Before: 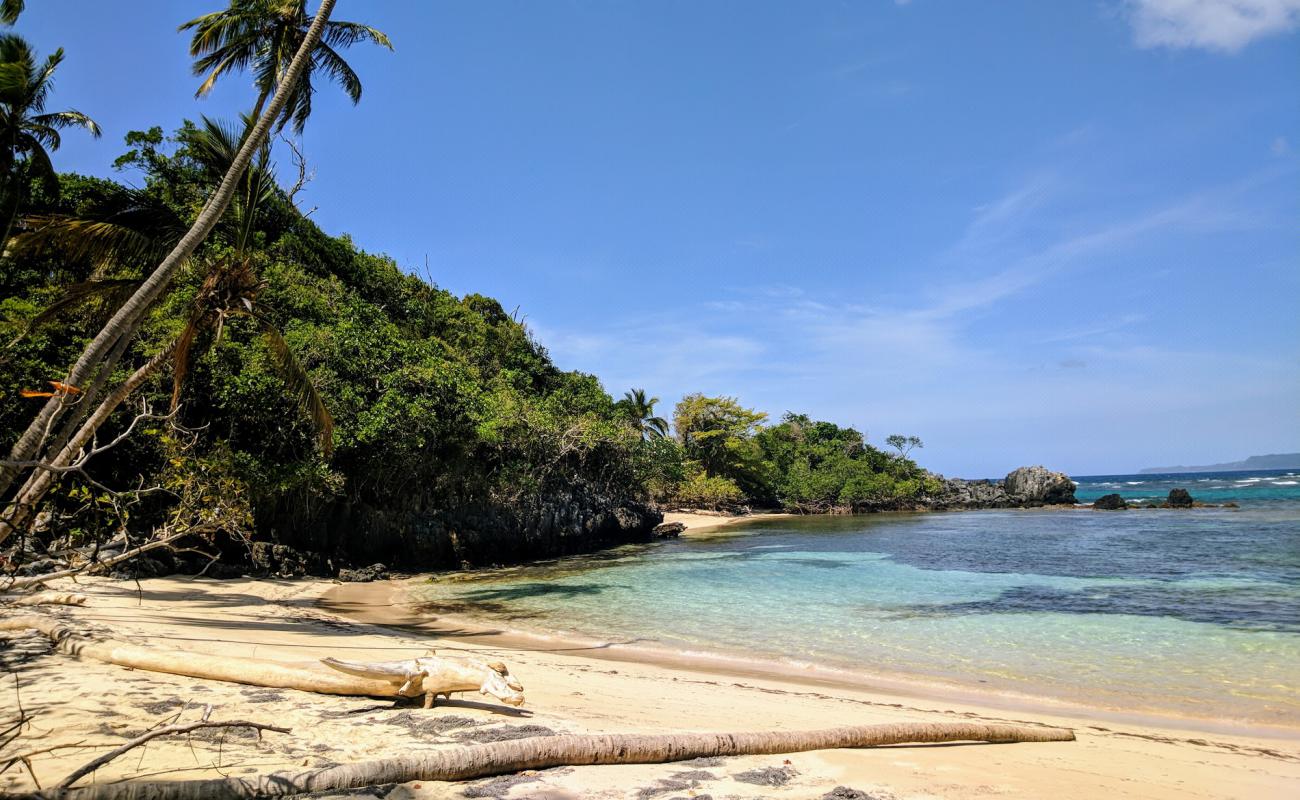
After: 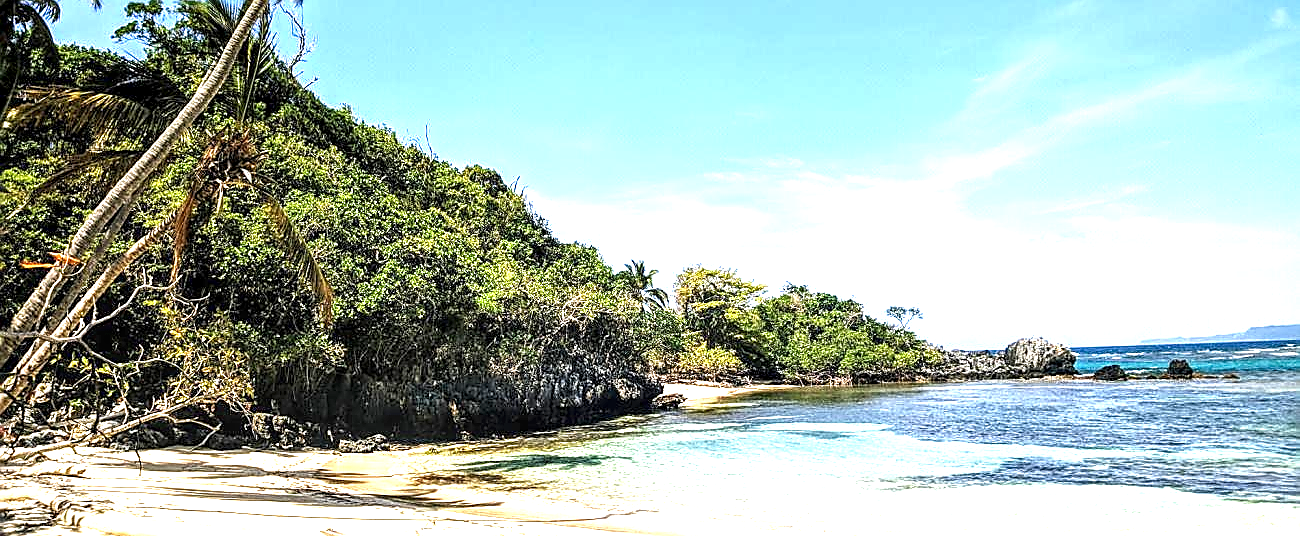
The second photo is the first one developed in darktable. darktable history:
exposure: black level correction 0, exposure 1.603 EV, compensate highlight preservation false
sharpen: radius 1.428, amount 1.262, threshold 0.655
crop: top 16.228%, bottom 16.722%
local contrast: highlights 60%, shadows 62%, detail 160%
